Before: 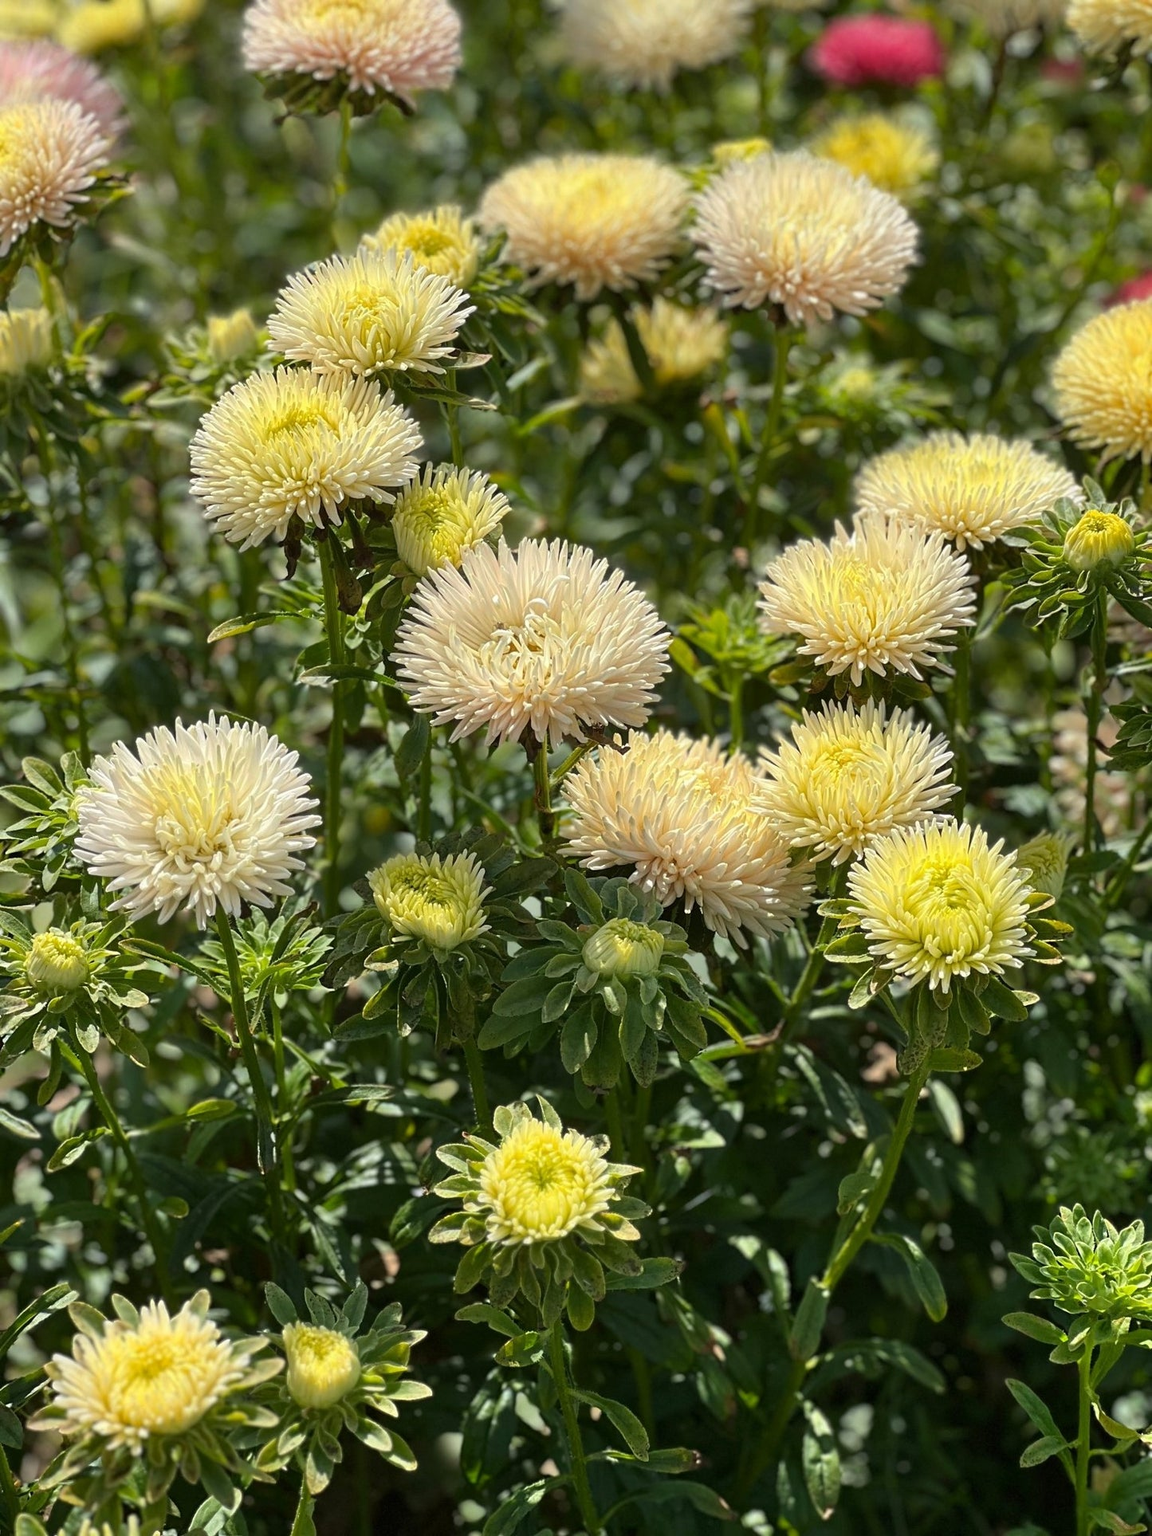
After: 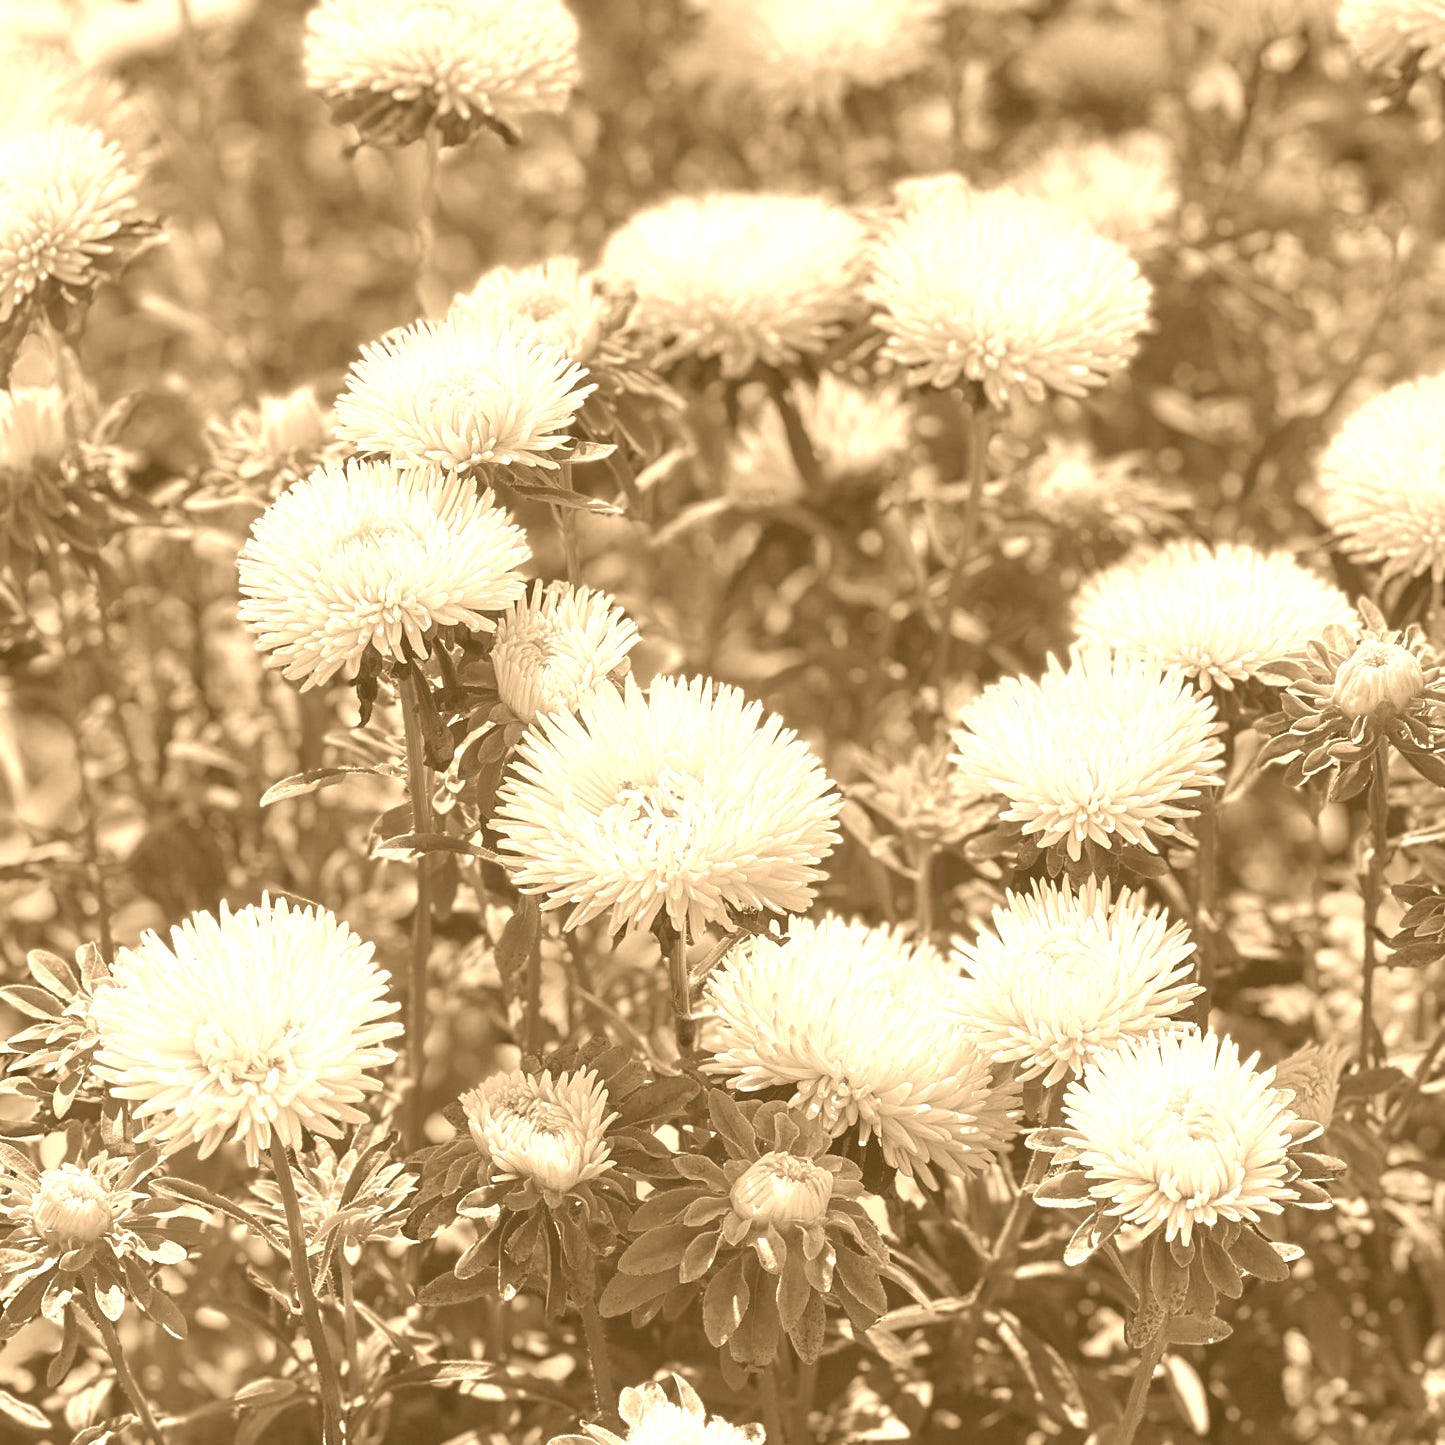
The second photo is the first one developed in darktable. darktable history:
crop: bottom 24.988%
colorize: hue 28.8°, source mix 100%
velvia: strength 21.76%
white balance: red 0.983, blue 1.036
